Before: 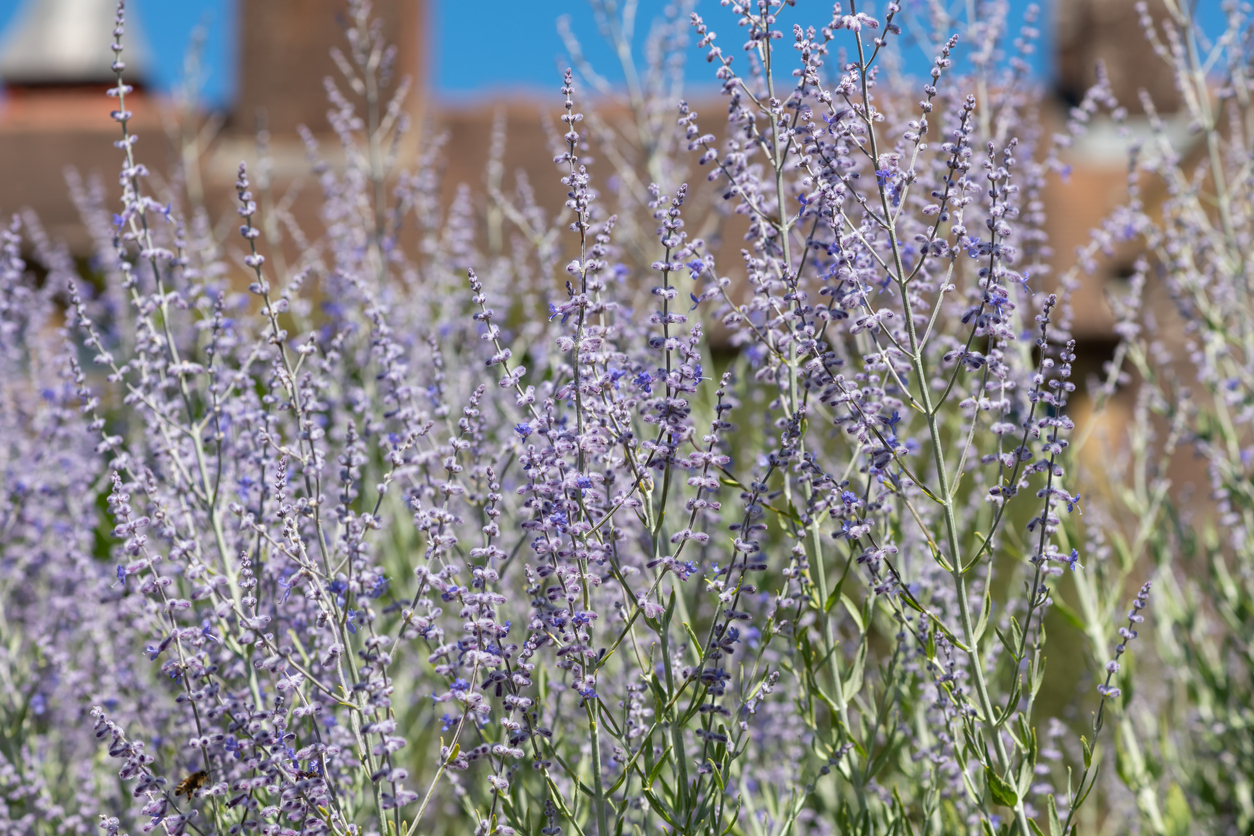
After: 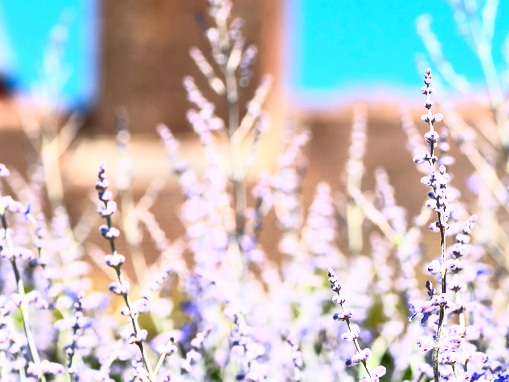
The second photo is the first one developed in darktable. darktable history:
crop and rotate: left 11.197%, top 0.049%, right 48.141%, bottom 54.162%
contrast brightness saturation: contrast 0.839, brightness 0.591, saturation 0.597
